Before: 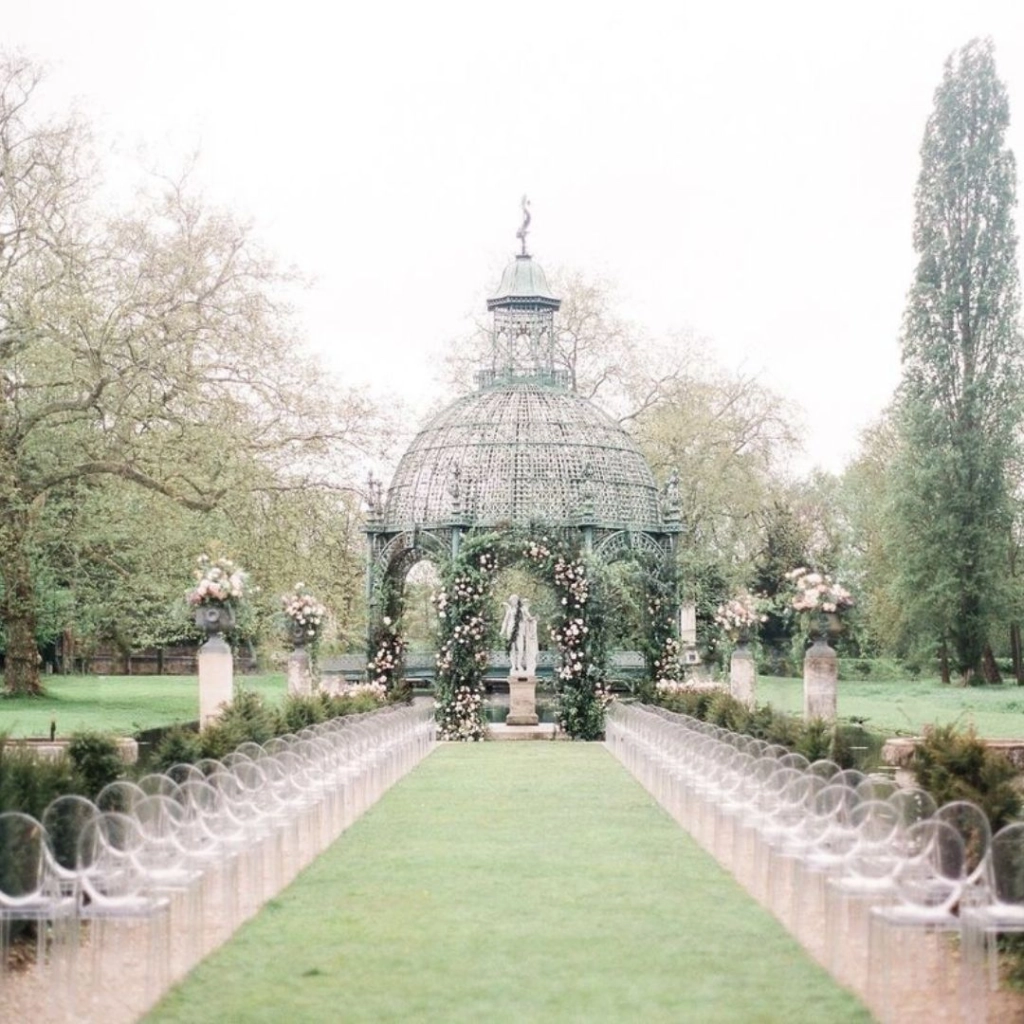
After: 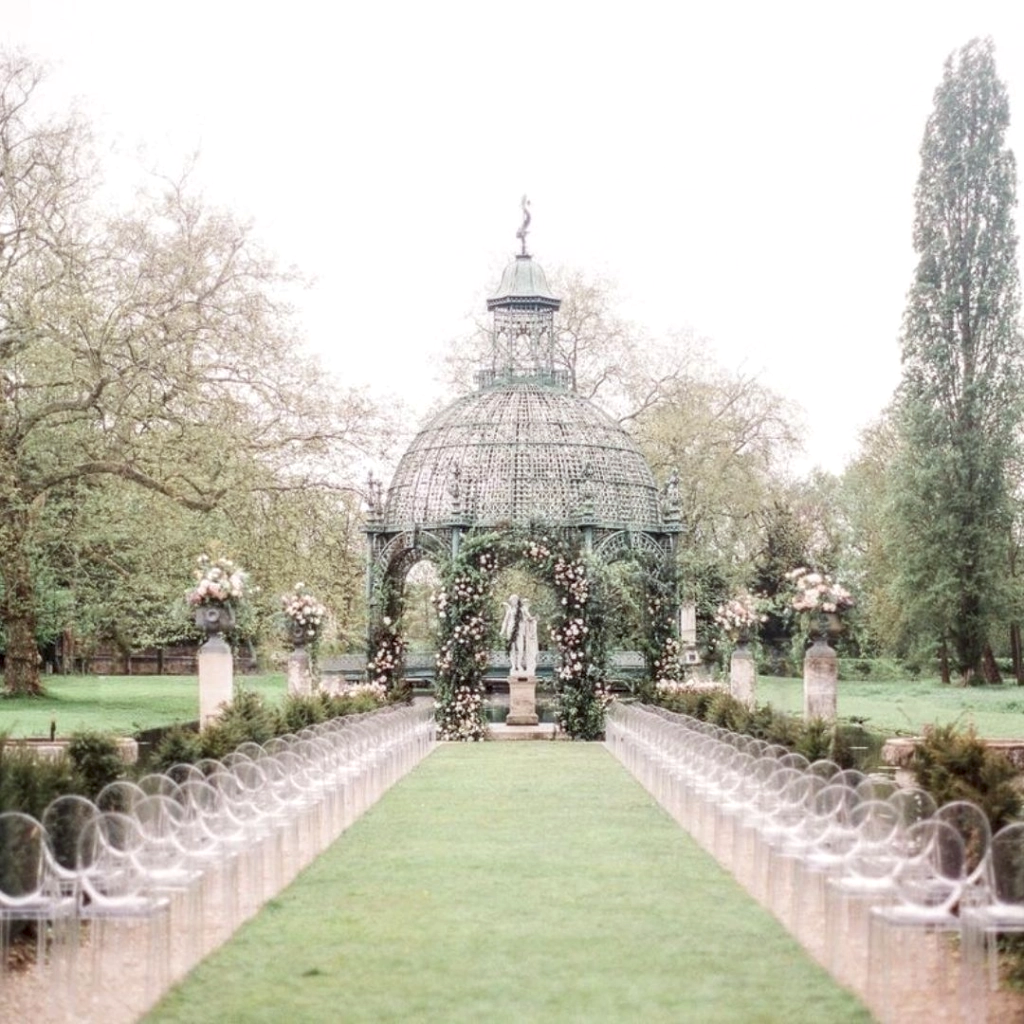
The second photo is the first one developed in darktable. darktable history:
color balance: mode lift, gamma, gain (sRGB), lift [1, 1.049, 1, 1]
local contrast: on, module defaults
